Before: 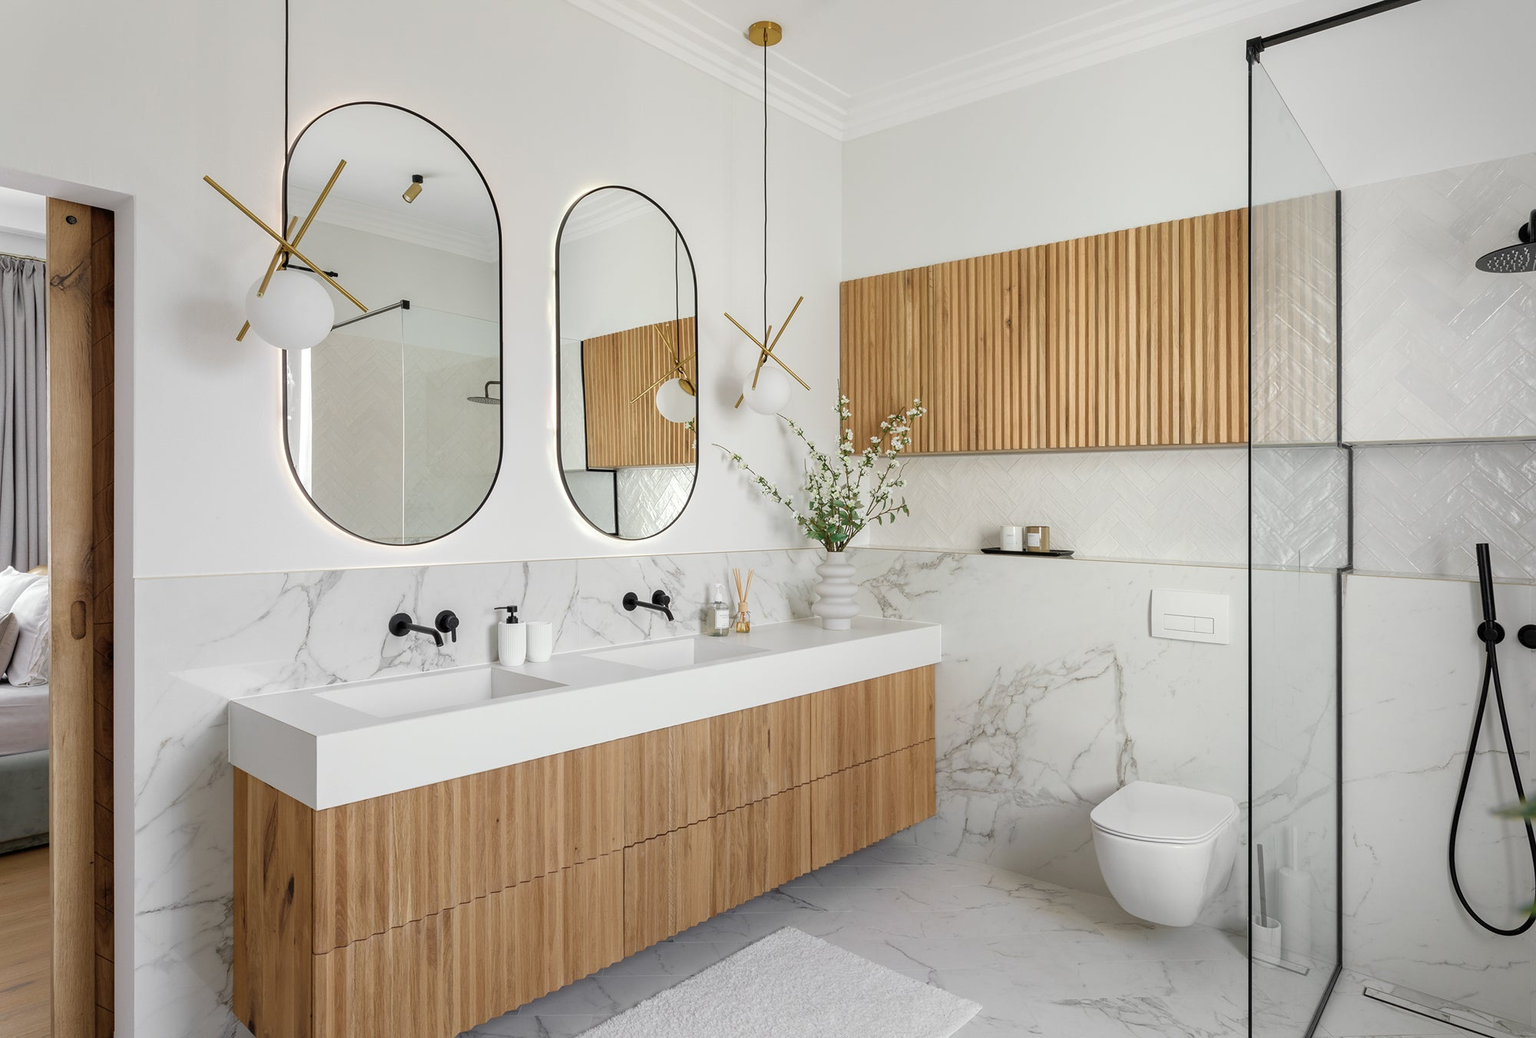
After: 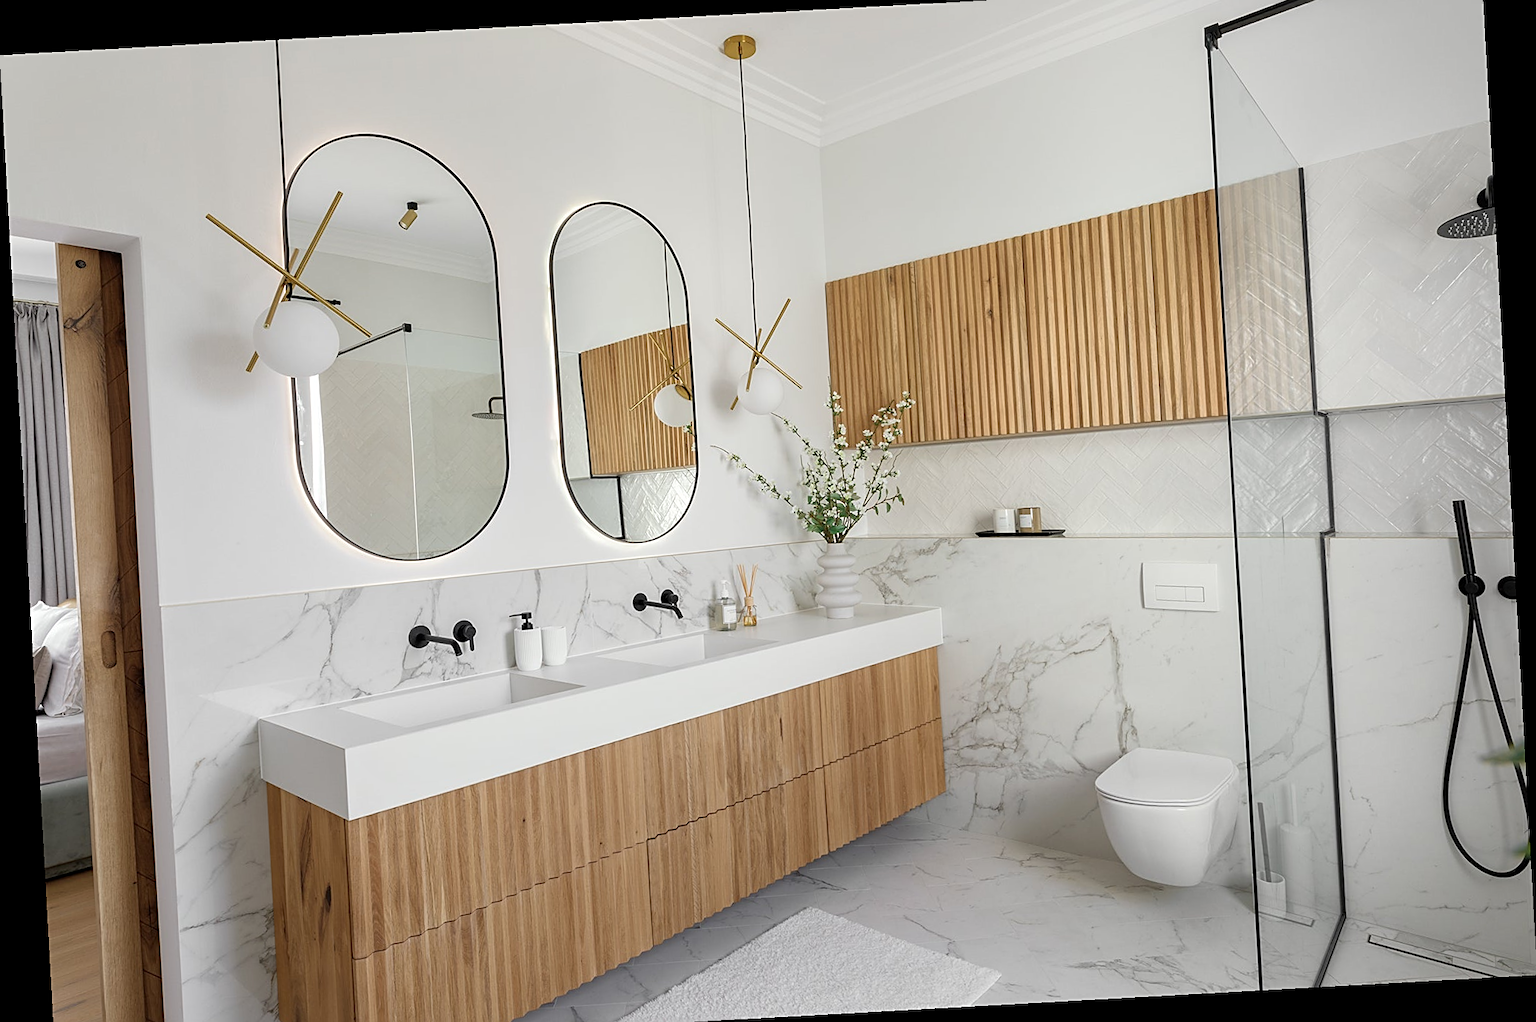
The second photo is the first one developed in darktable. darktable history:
crop and rotate: top 2.479%, bottom 3.018%
rotate and perspective: rotation -3.18°, automatic cropping off
tone equalizer: on, module defaults
sharpen: on, module defaults
